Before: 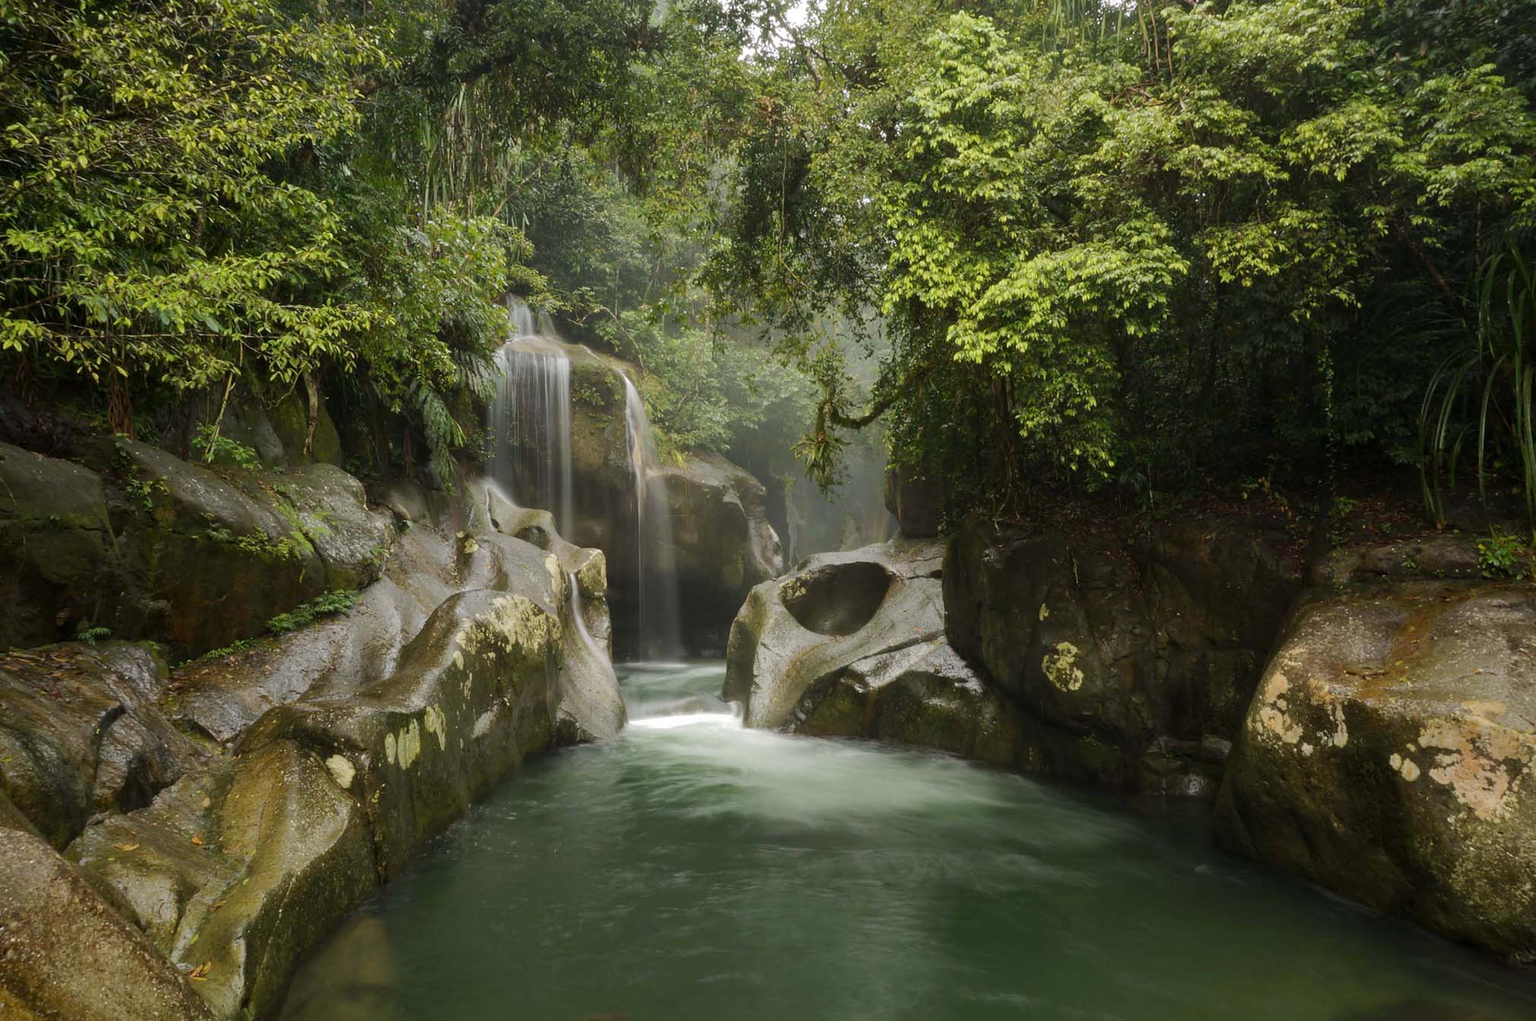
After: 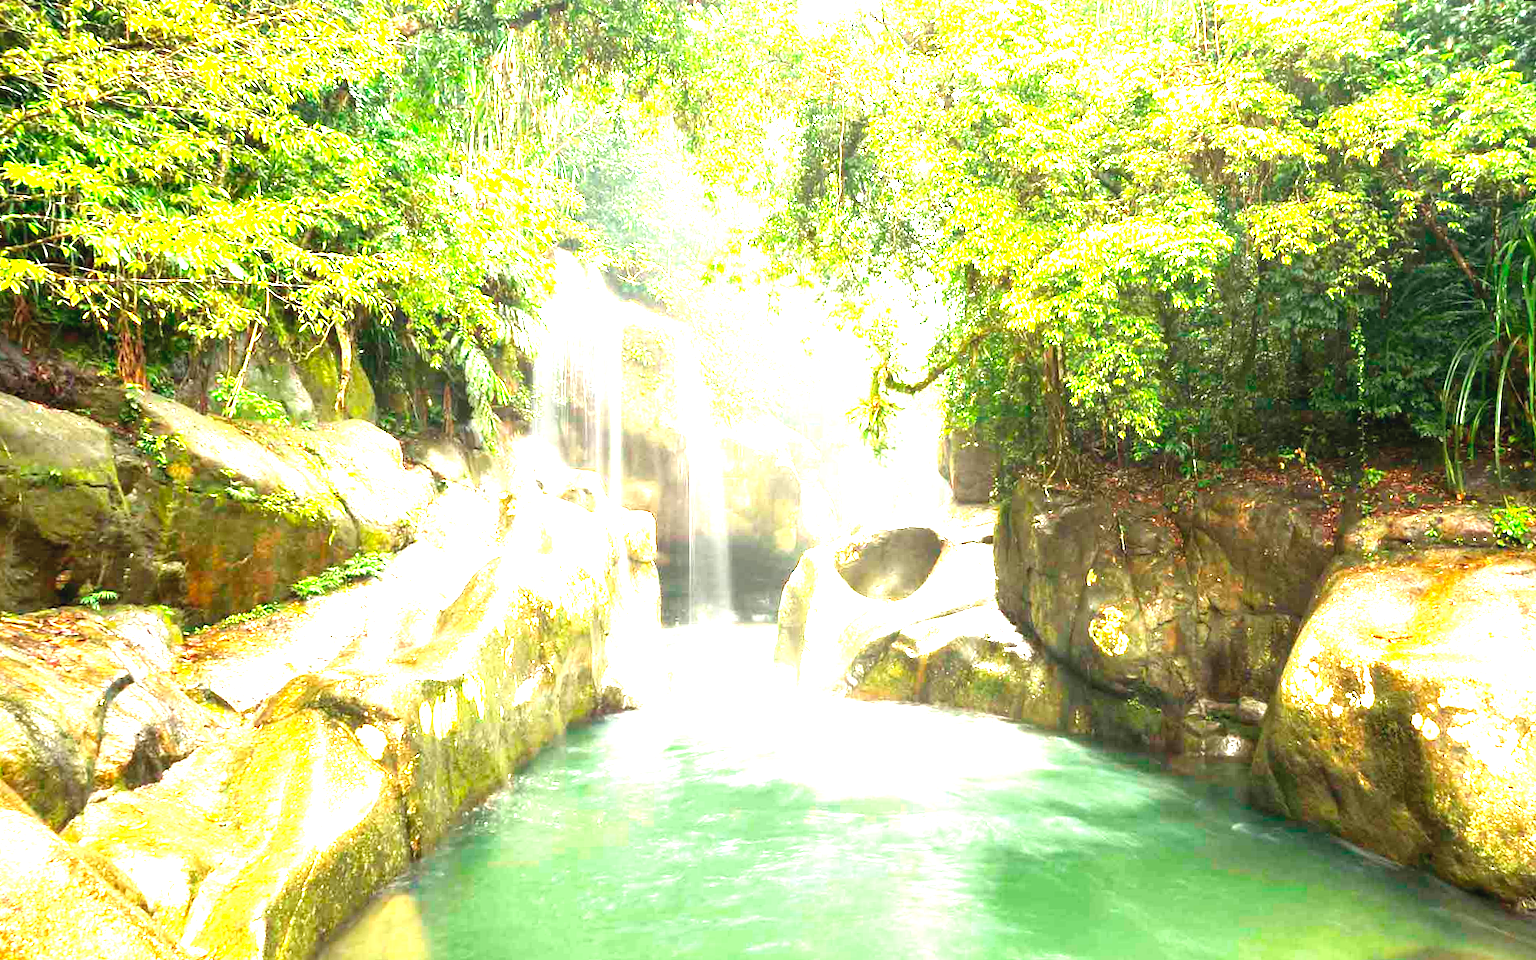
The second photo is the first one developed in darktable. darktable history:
exposure: black level correction 0, exposure 1.1 EV, compensate exposure bias true, compensate highlight preservation false
vibrance: on, module defaults
rotate and perspective: rotation 0.679°, lens shift (horizontal) 0.136, crop left 0.009, crop right 0.991, crop top 0.078, crop bottom 0.95
